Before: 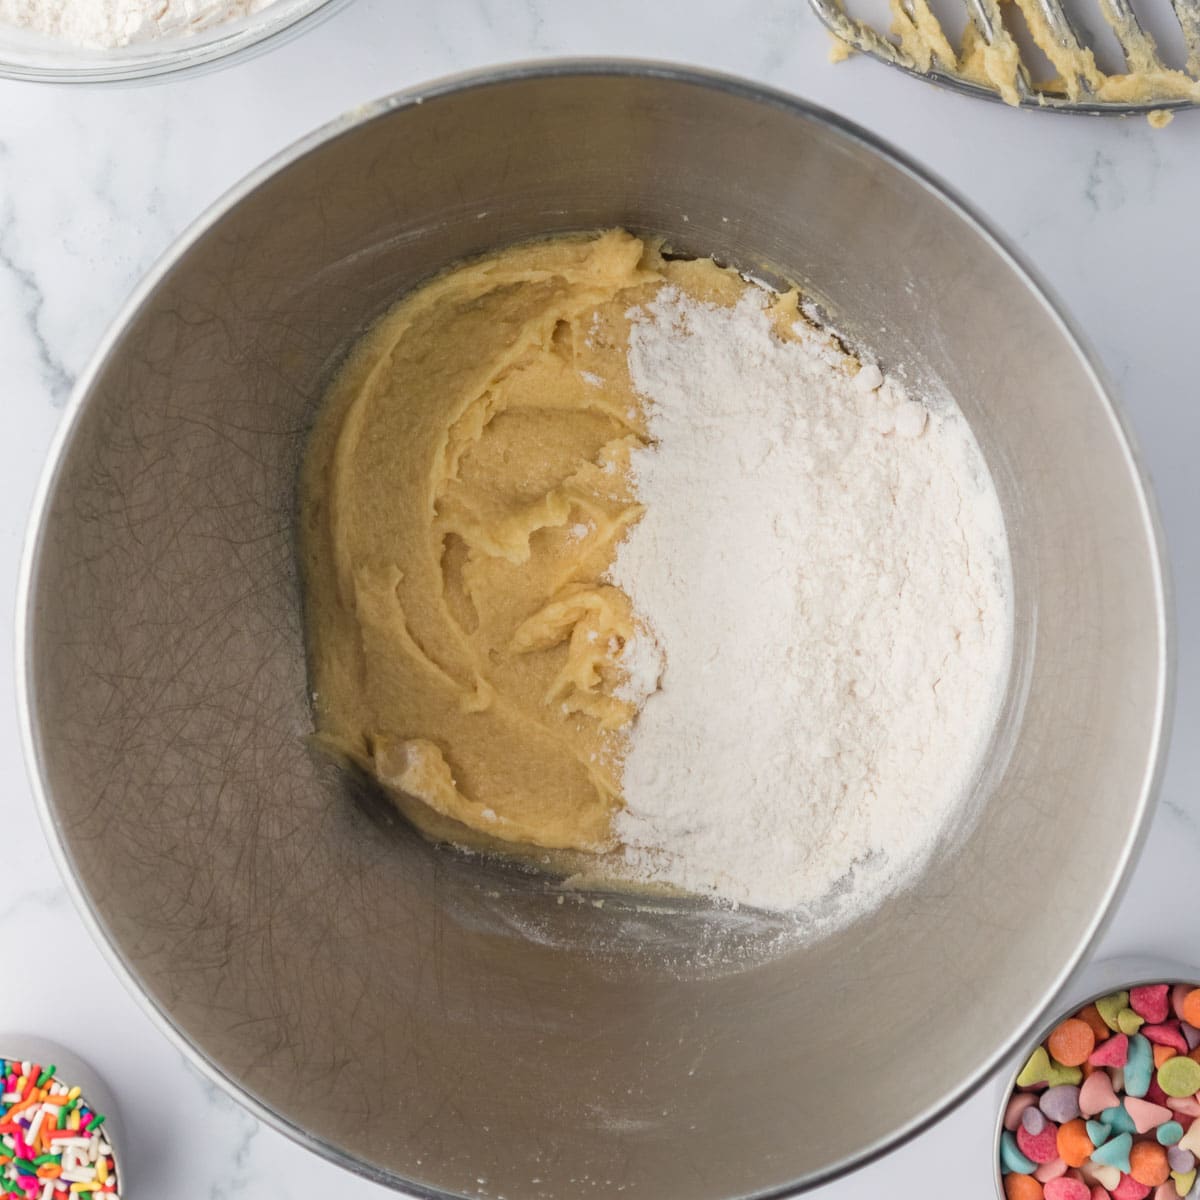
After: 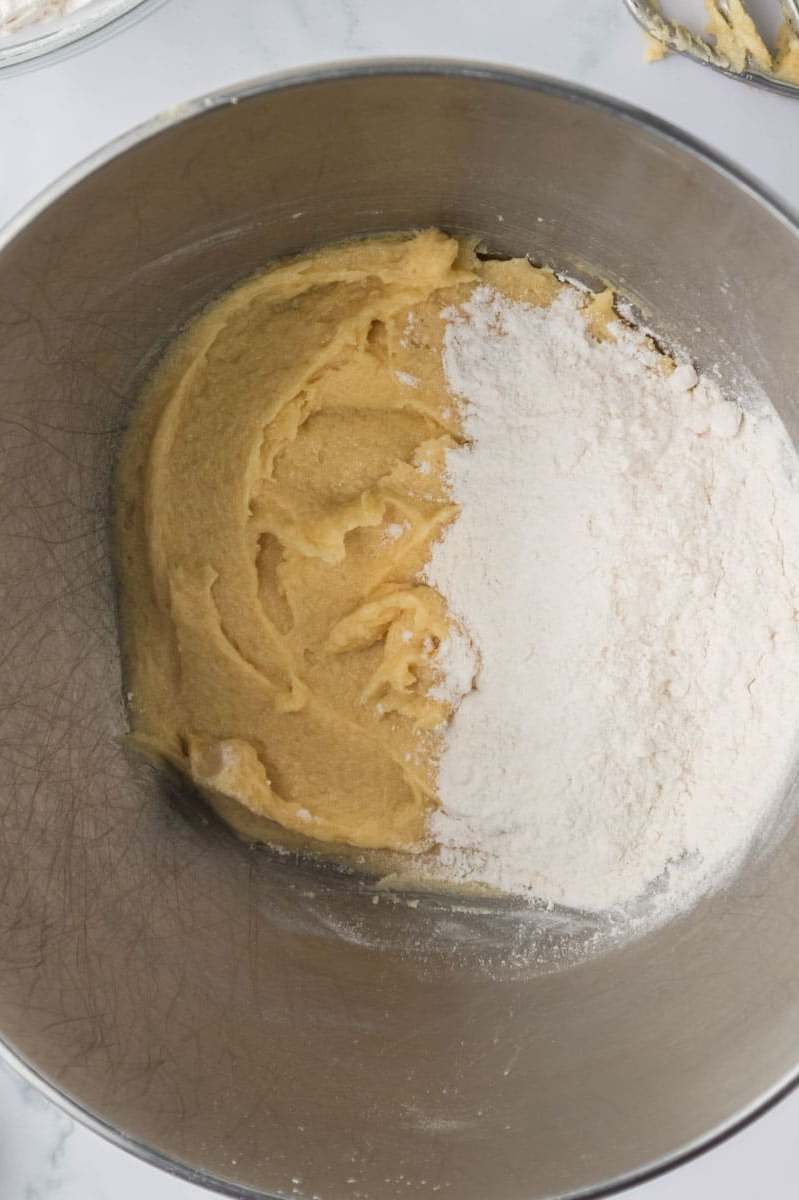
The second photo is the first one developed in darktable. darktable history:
rotate and perspective: crop left 0, crop top 0
crop: left 15.419%, right 17.914%
